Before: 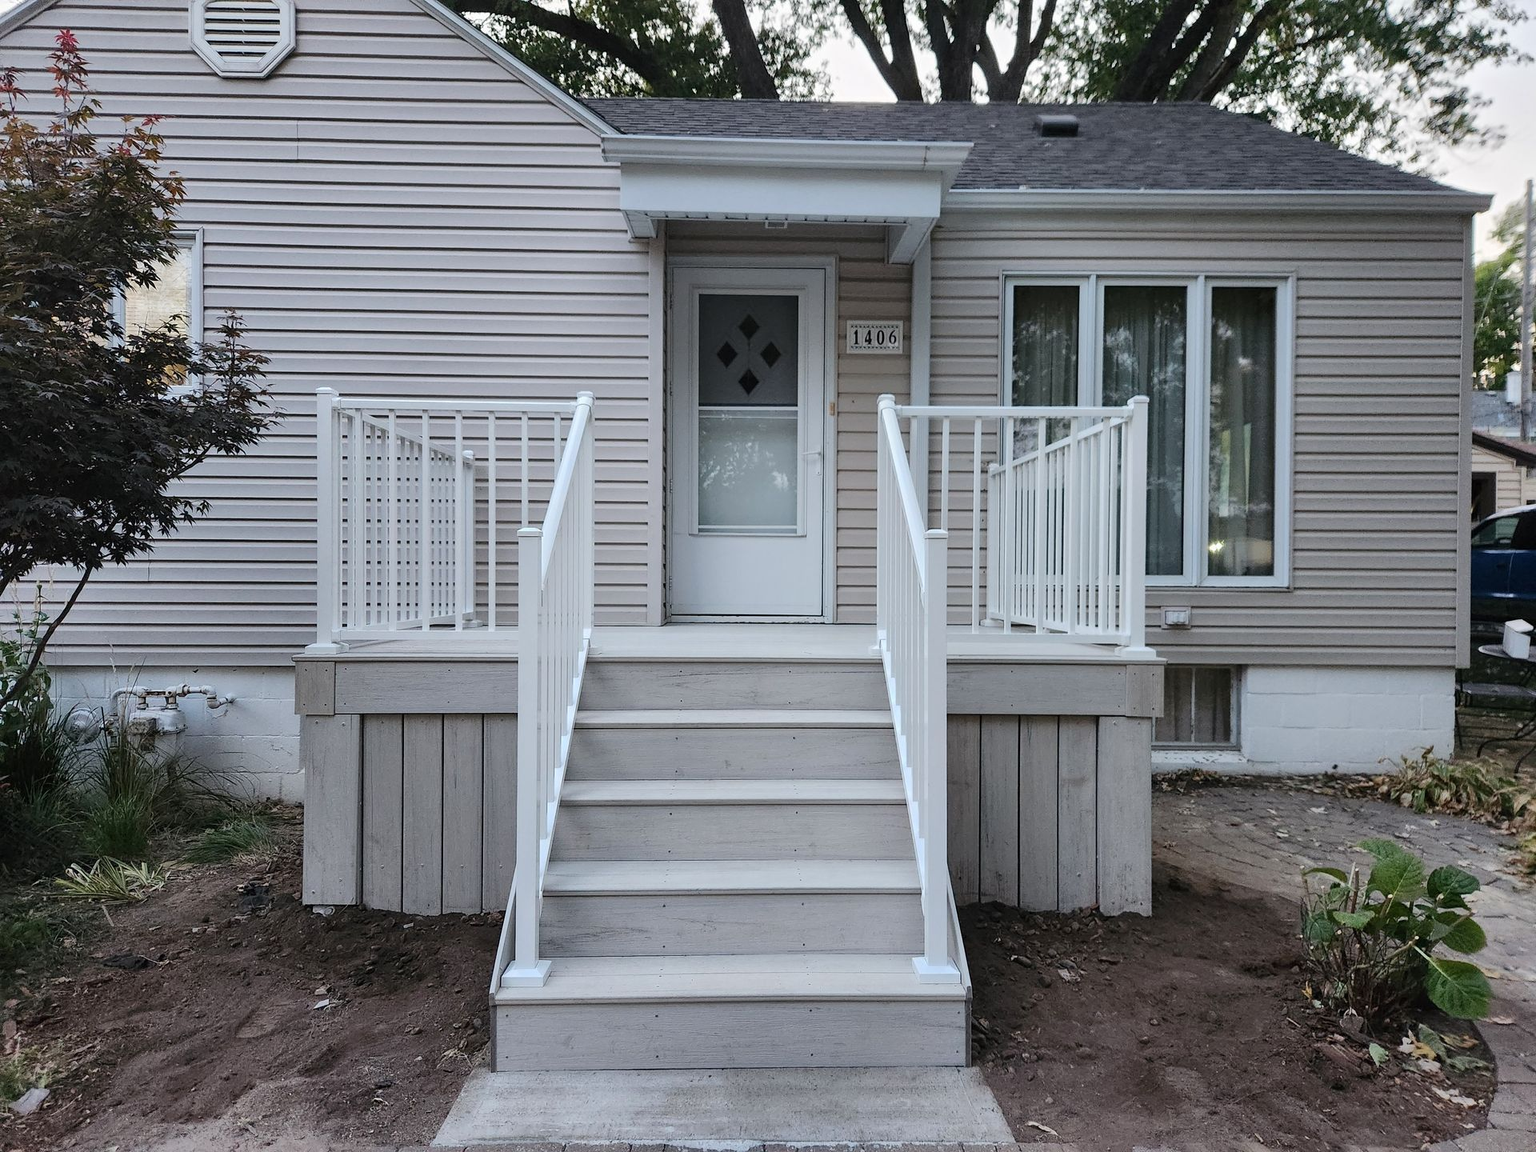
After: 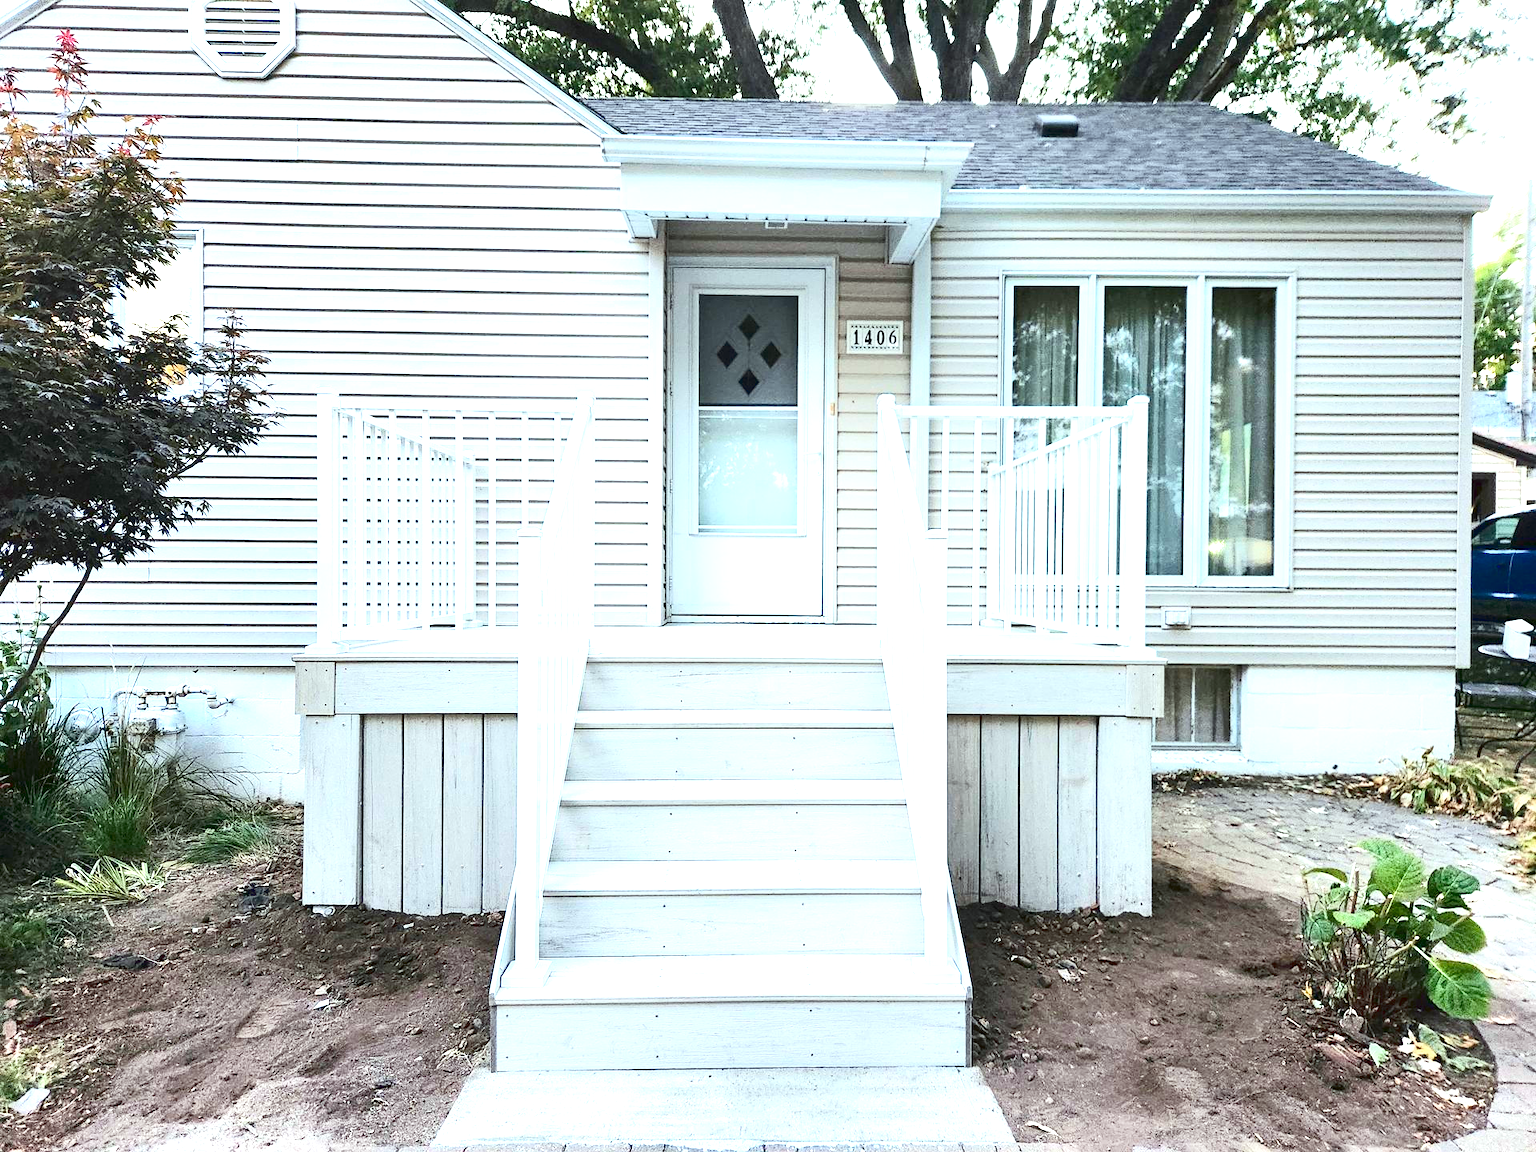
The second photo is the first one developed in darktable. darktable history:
contrast brightness saturation: contrast 0.146, brightness -0.012, saturation 0.102
tone curve: curves: ch0 [(0, 0.028) (0.138, 0.156) (0.468, 0.516) (0.754, 0.823) (1, 1)], color space Lab, linked channels, preserve colors none
color correction: highlights a* -6.54, highlights b* 0.417
exposure: black level correction 0.001, exposure 1.837 EV, compensate highlight preservation false
